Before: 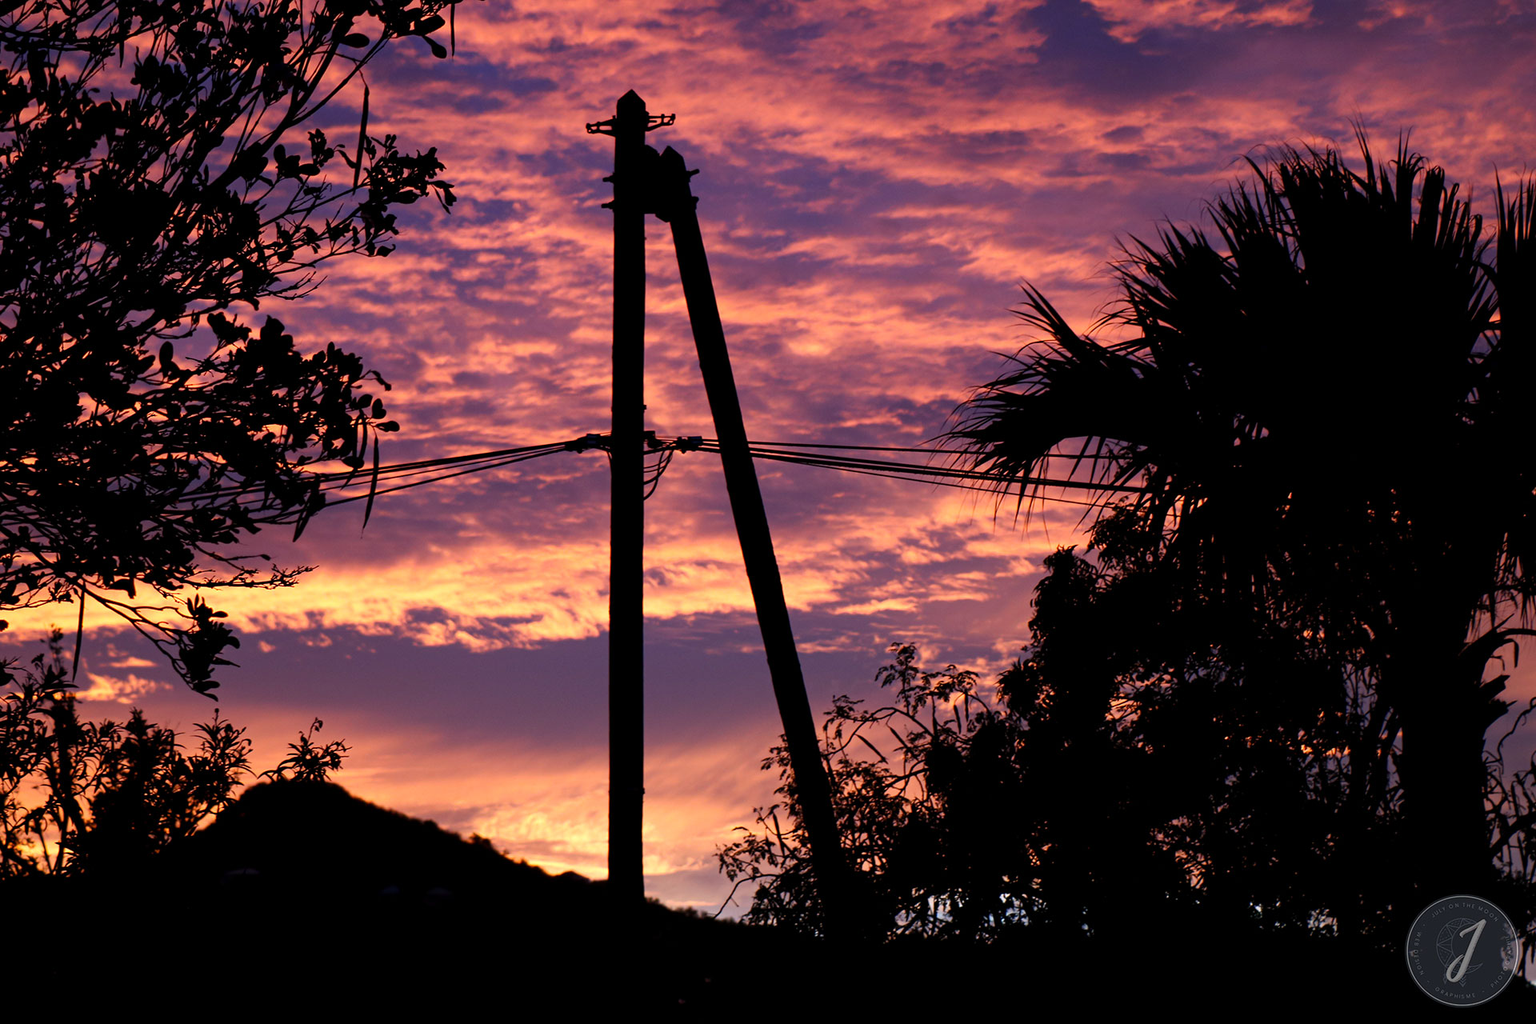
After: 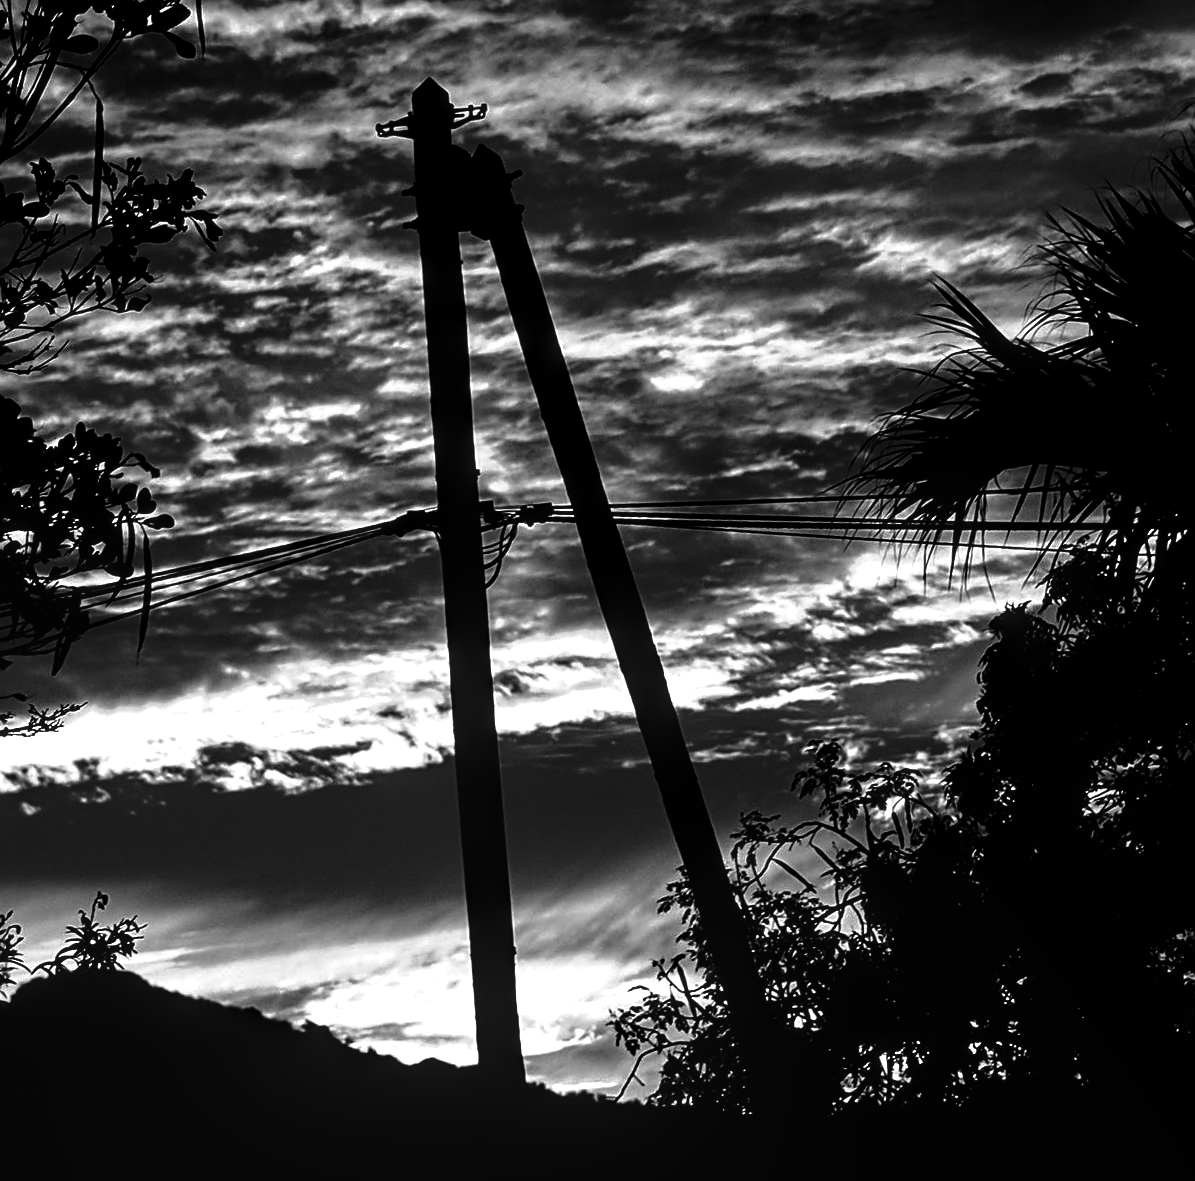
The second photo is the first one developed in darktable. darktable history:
tone curve: curves: ch0 [(0, 0) (0.224, 0.12) (0.375, 0.296) (0.528, 0.472) (0.681, 0.634) (0.8, 0.766) (0.873, 0.877) (1, 1)], preserve colors basic power
crop and rotate: left 14.385%, right 18.948%
exposure: black level correction 0, exposure 0.7 EV, compensate exposure bias true, compensate highlight preservation false
local contrast: detail 130%
rotate and perspective: rotation -4.57°, crop left 0.054, crop right 0.944, crop top 0.087, crop bottom 0.914
contrast brightness saturation: contrast -0.03, brightness -0.59, saturation -1
sharpen: on, module defaults
tone equalizer: -8 EV -0.417 EV, -7 EV -0.389 EV, -6 EV -0.333 EV, -5 EV -0.222 EV, -3 EV 0.222 EV, -2 EV 0.333 EV, -1 EV 0.389 EV, +0 EV 0.417 EV, edges refinement/feathering 500, mask exposure compensation -1.57 EV, preserve details no
